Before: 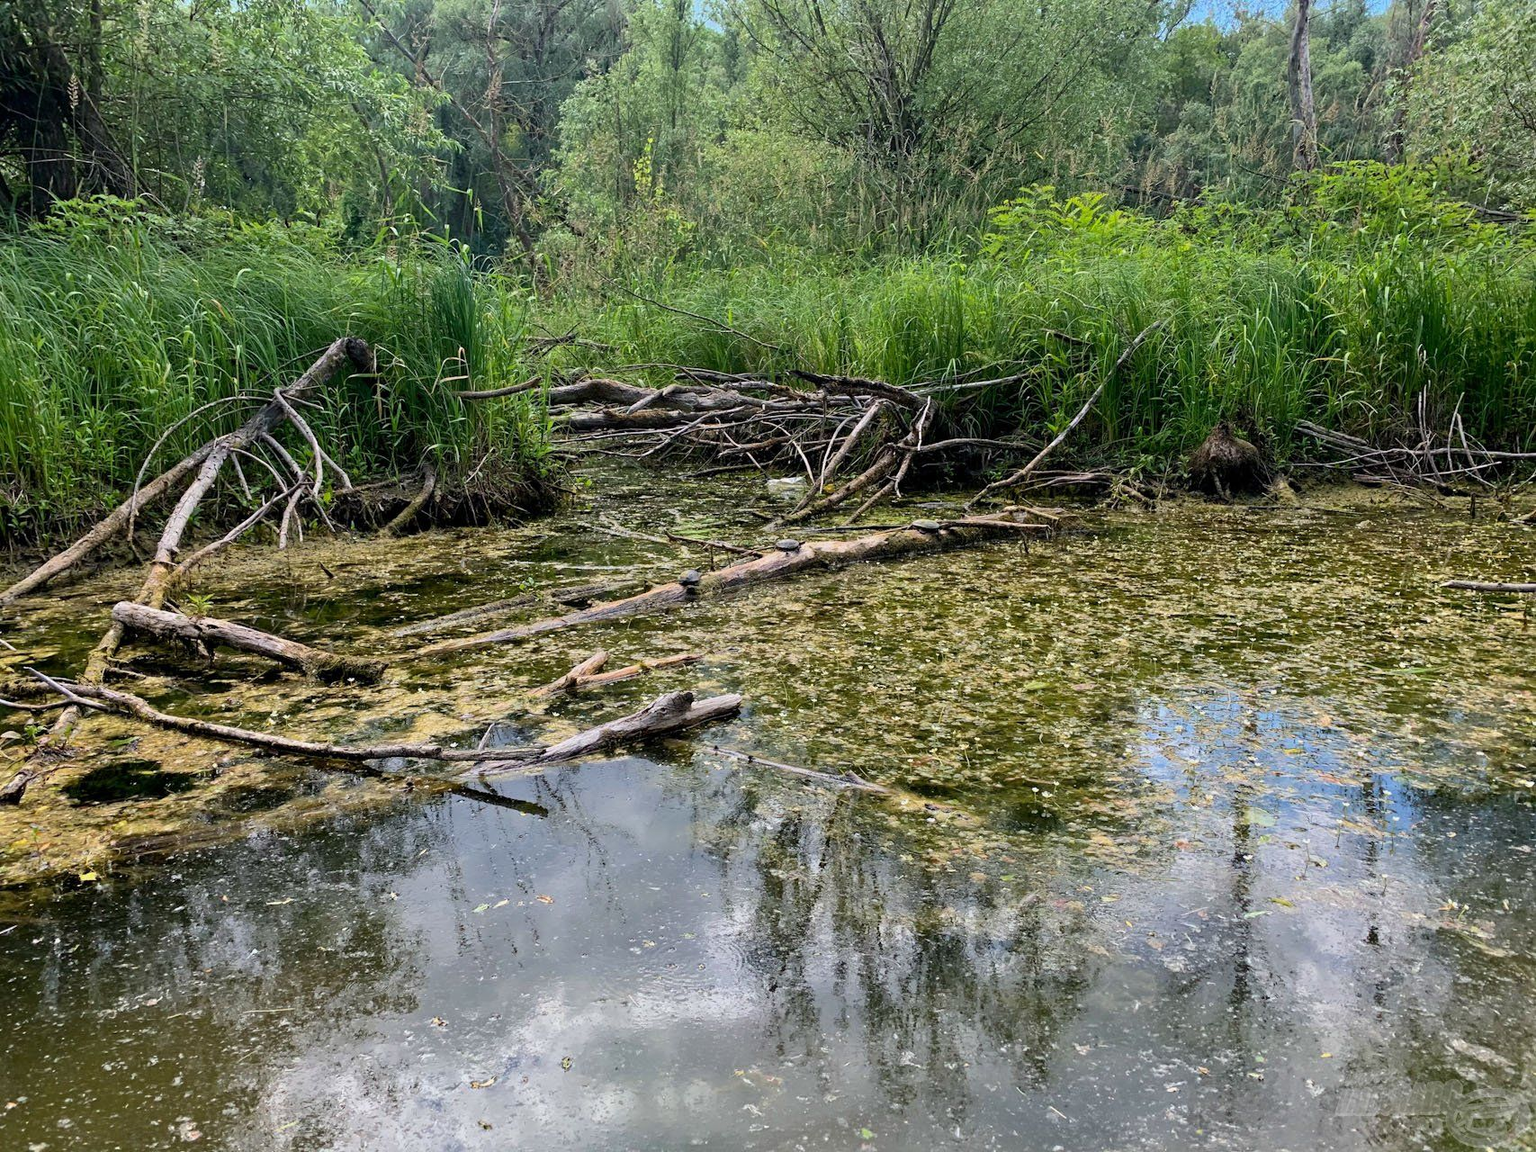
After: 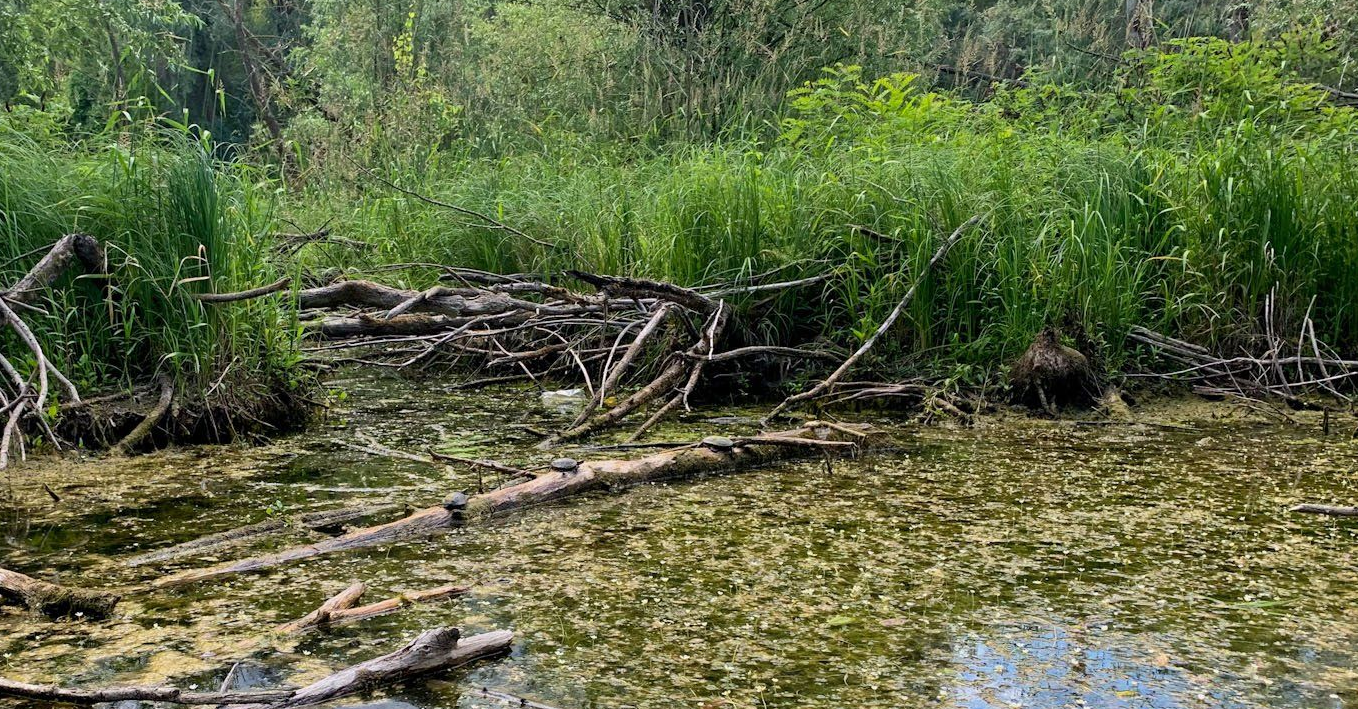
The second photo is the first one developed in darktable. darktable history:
crop: left 18.262%, top 11.071%, right 2.156%, bottom 33.463%
